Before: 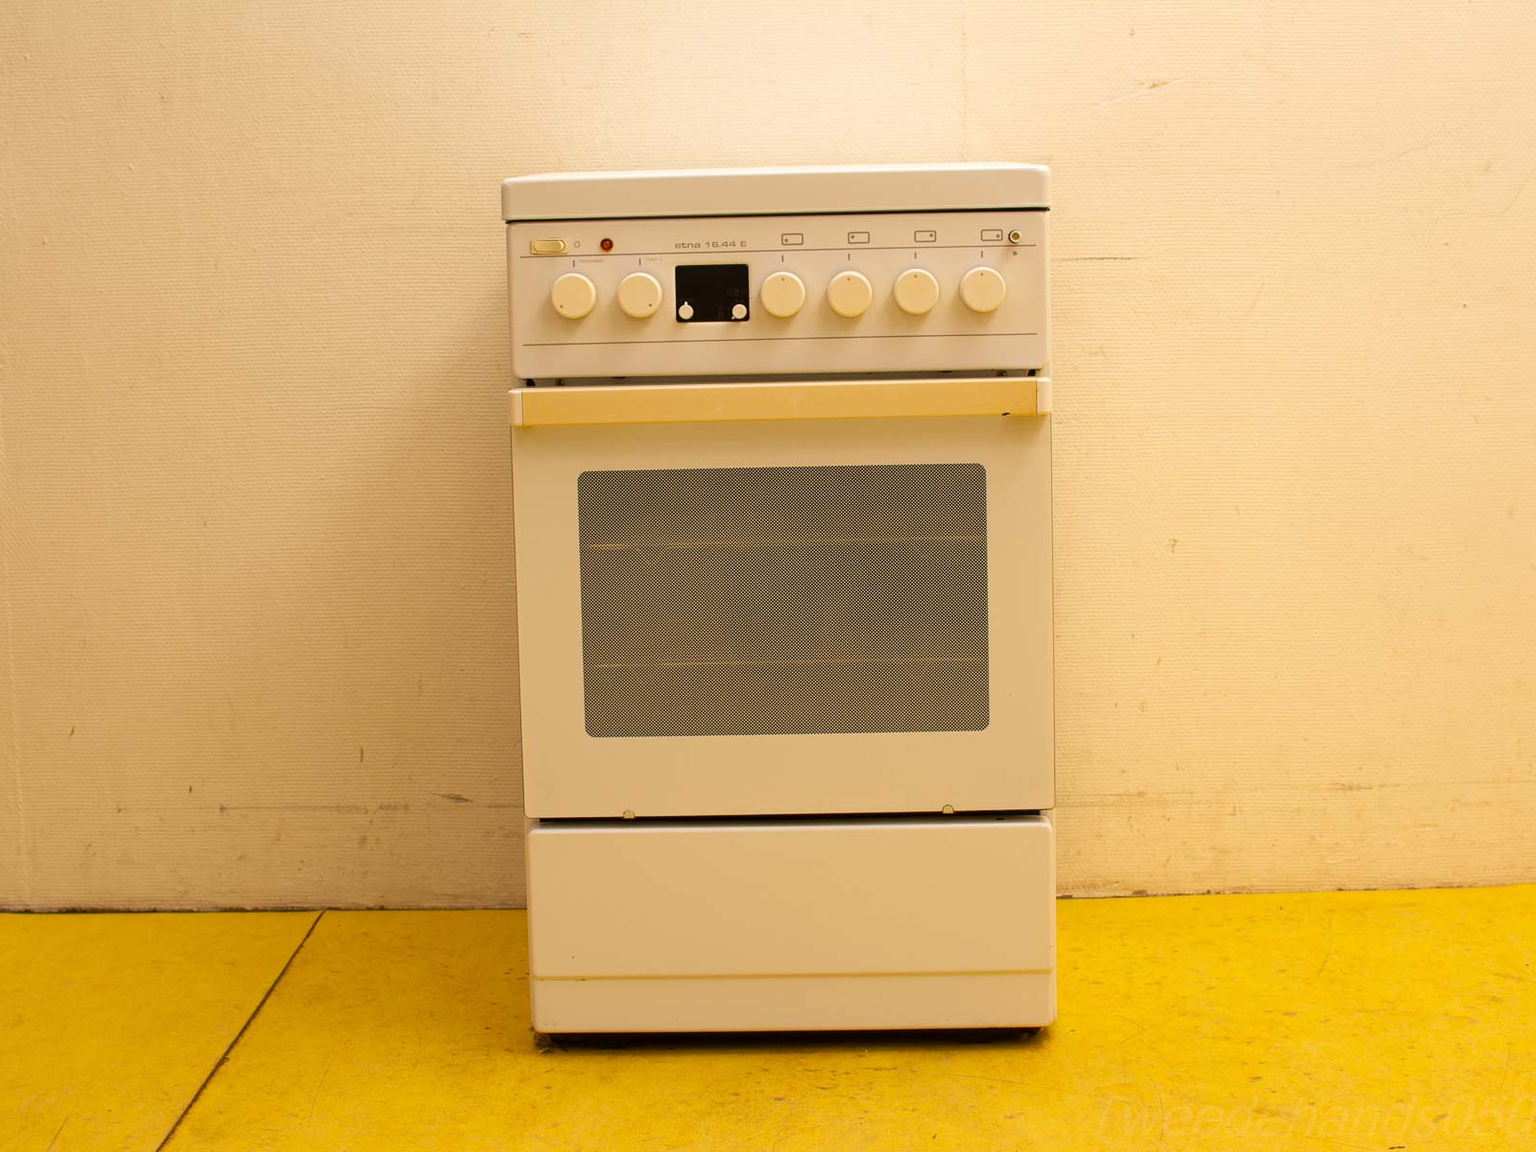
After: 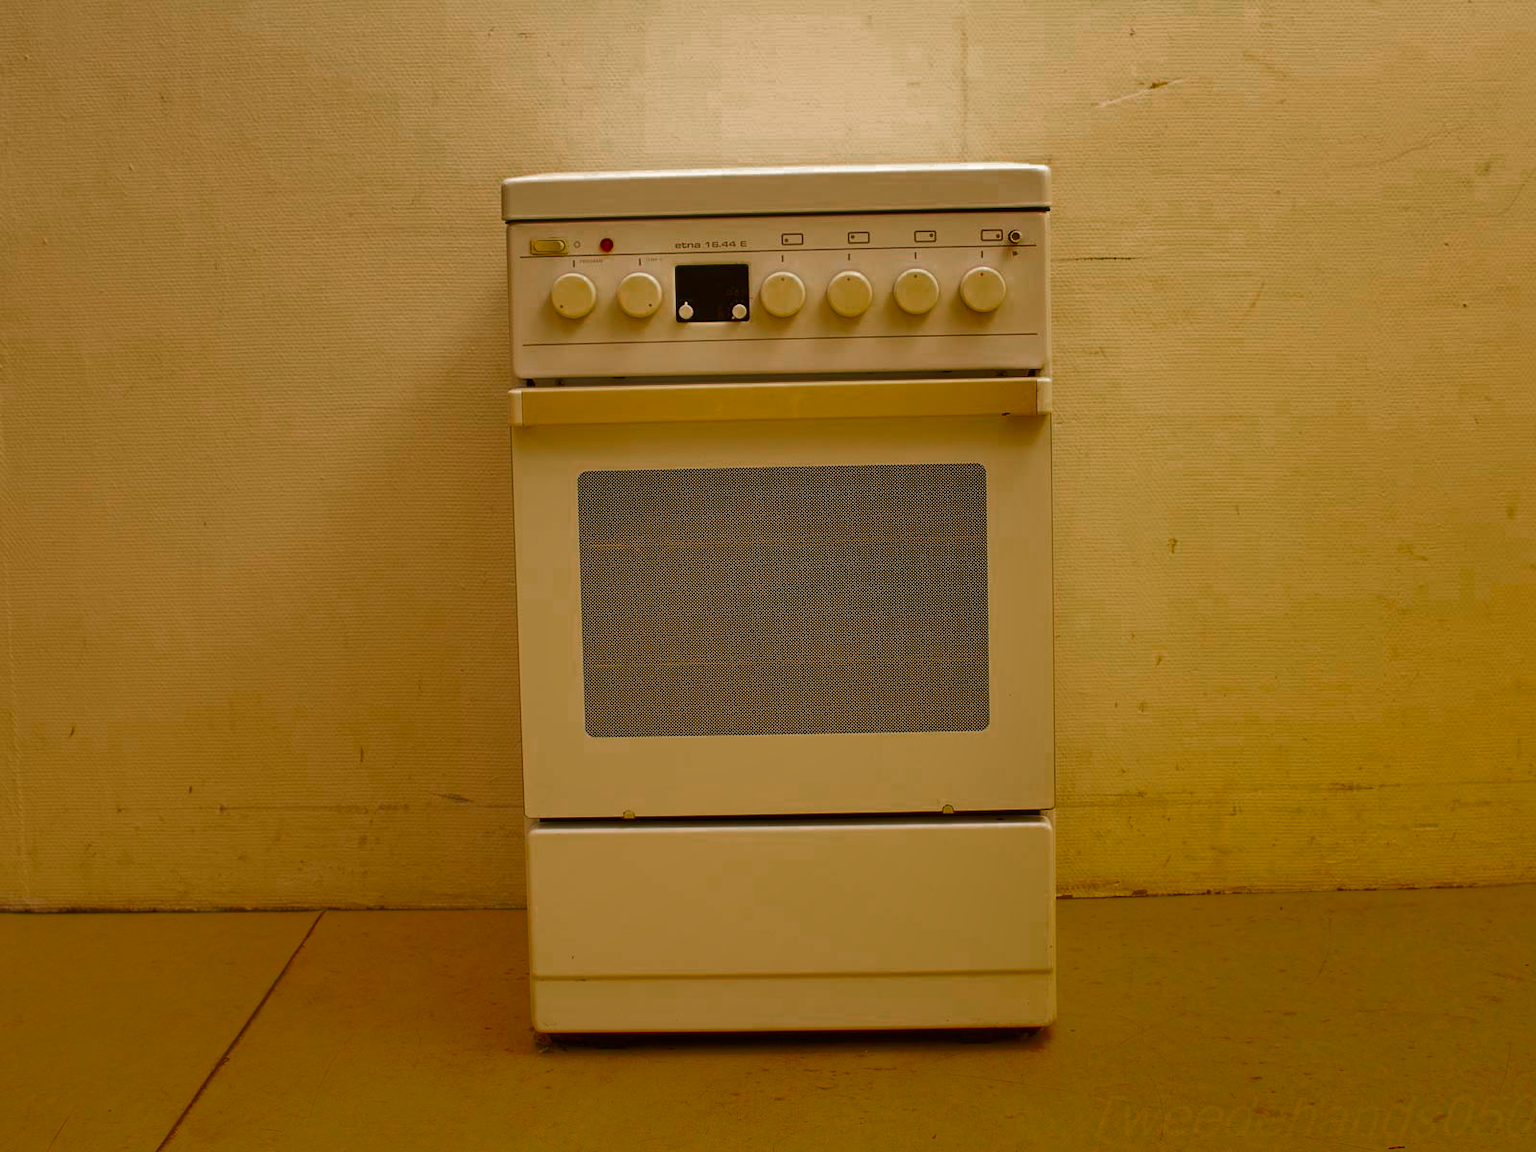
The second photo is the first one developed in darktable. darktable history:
color zones: curves: ch0 [(0, 0.48) (0.209, 0.398) (0.305, 0.332) (0.429, 0.493) (0.571, 0.5) (0.714, 0.5) (0.857, 0.5) (1, 0.48)]; ch1 [(0, 0.633) (0.143, 0.586) (0.286, 0.489) (0.429, 0.448) (0.571, 0.31) (0.714, 0.335) (0.857, 0.492) (1, 0.633)]; ch2 [(0, 0.448) (0.143, 0.498) (0.286, 0.5) (0.429, 0.5) (0.571, 0.5) (0.714, 0.5) (0.857, 0.5) (1, 0.448)], mix 100.04%
shadows and highlights: radius 172.43, shadows 27.47, white point adjustment 3.16, highlights -68.07, soften with gaussian
